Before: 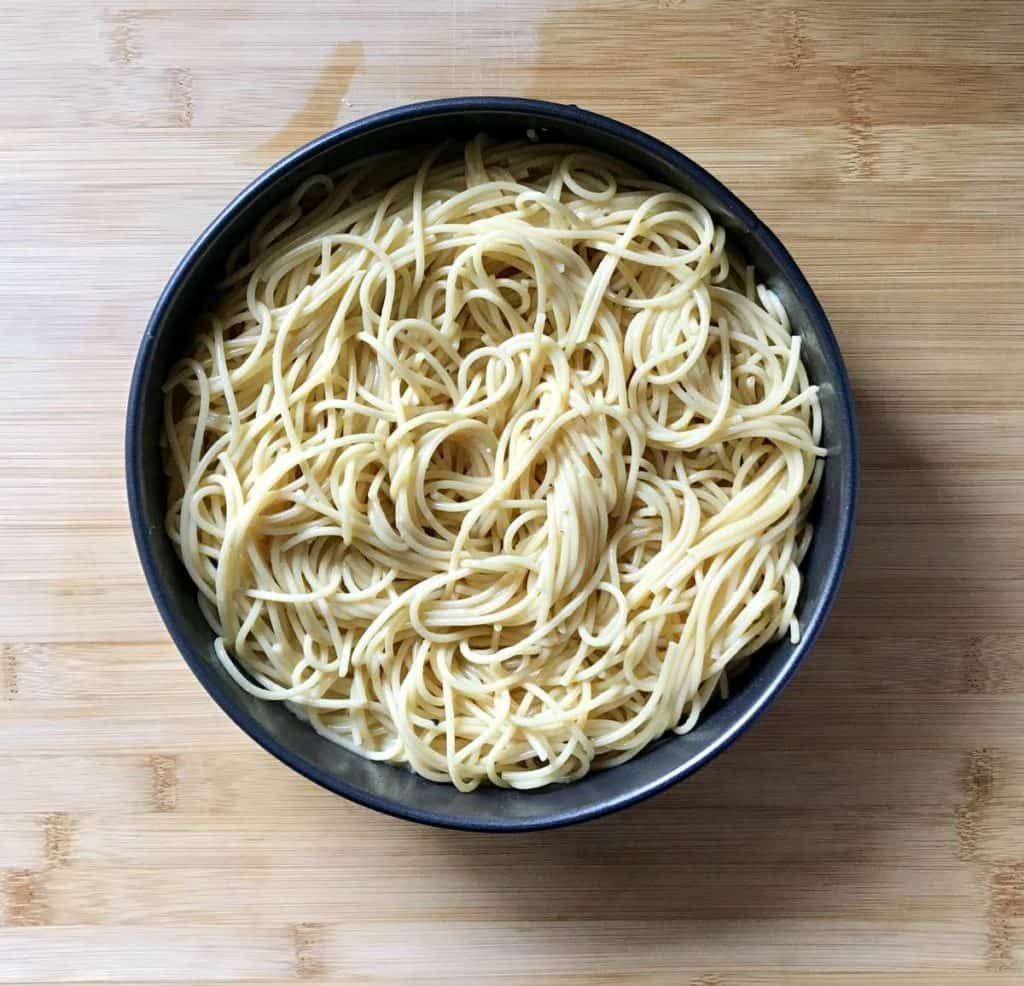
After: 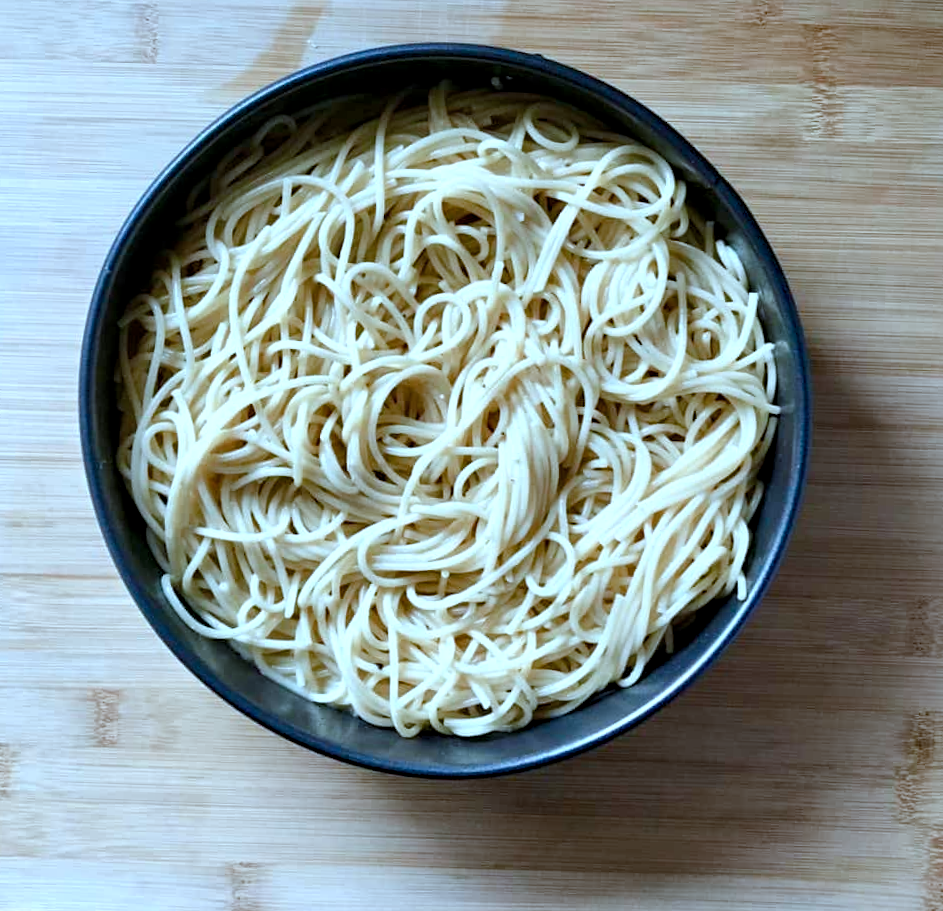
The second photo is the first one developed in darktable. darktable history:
contrast equalizer: y [[0.526, 0.53, 0.532, 0.532, 0.53, 0.525], [0.5 ×6], [0.5 ×6], [0 ×6], [0 ×6]]
crop and rotate: angle -1.99°, left 3.144%, top 3.793%, right 1.451%, bottom 0.445%
color balance rgb: shadows lift › chroma 0.794%, shadows lift › hue 114.33°, perceptual saturation grading › global saturation 20%, perceptual saturation grading › highlights -49.568%, perceptual saturation grading › shadows 25.195%
color correction: highlights a* -9.74, highlights b* -21.55
